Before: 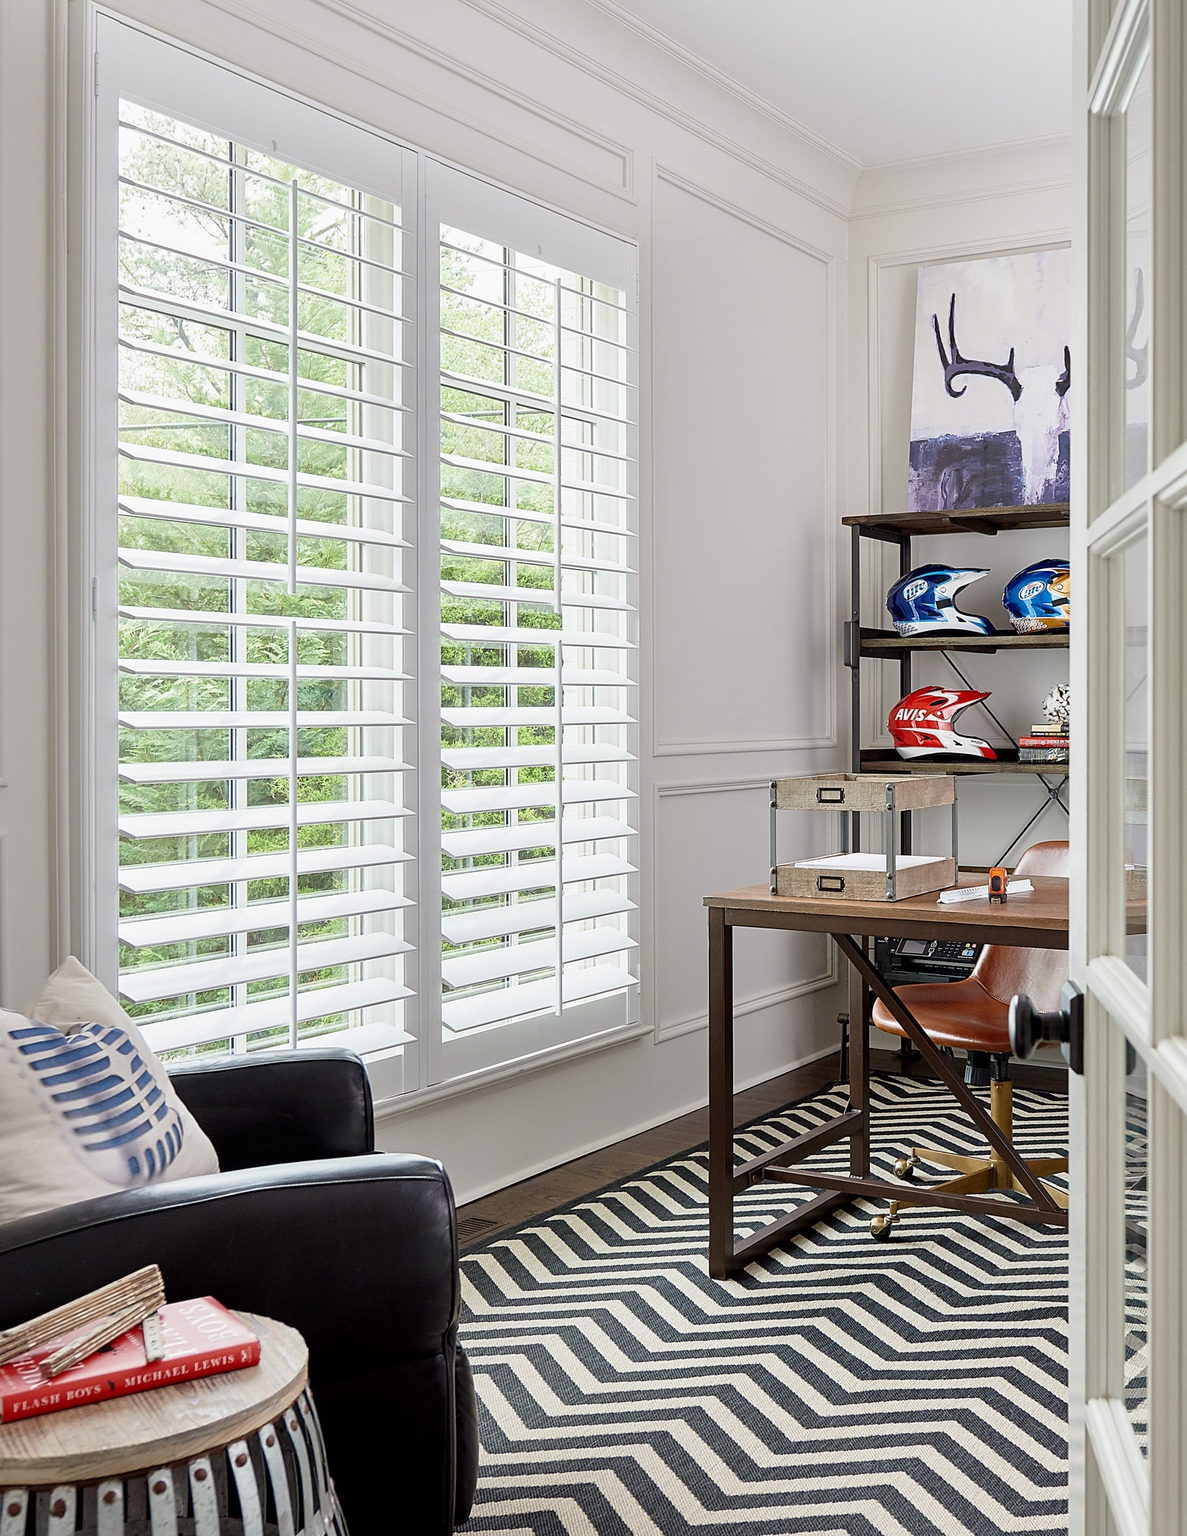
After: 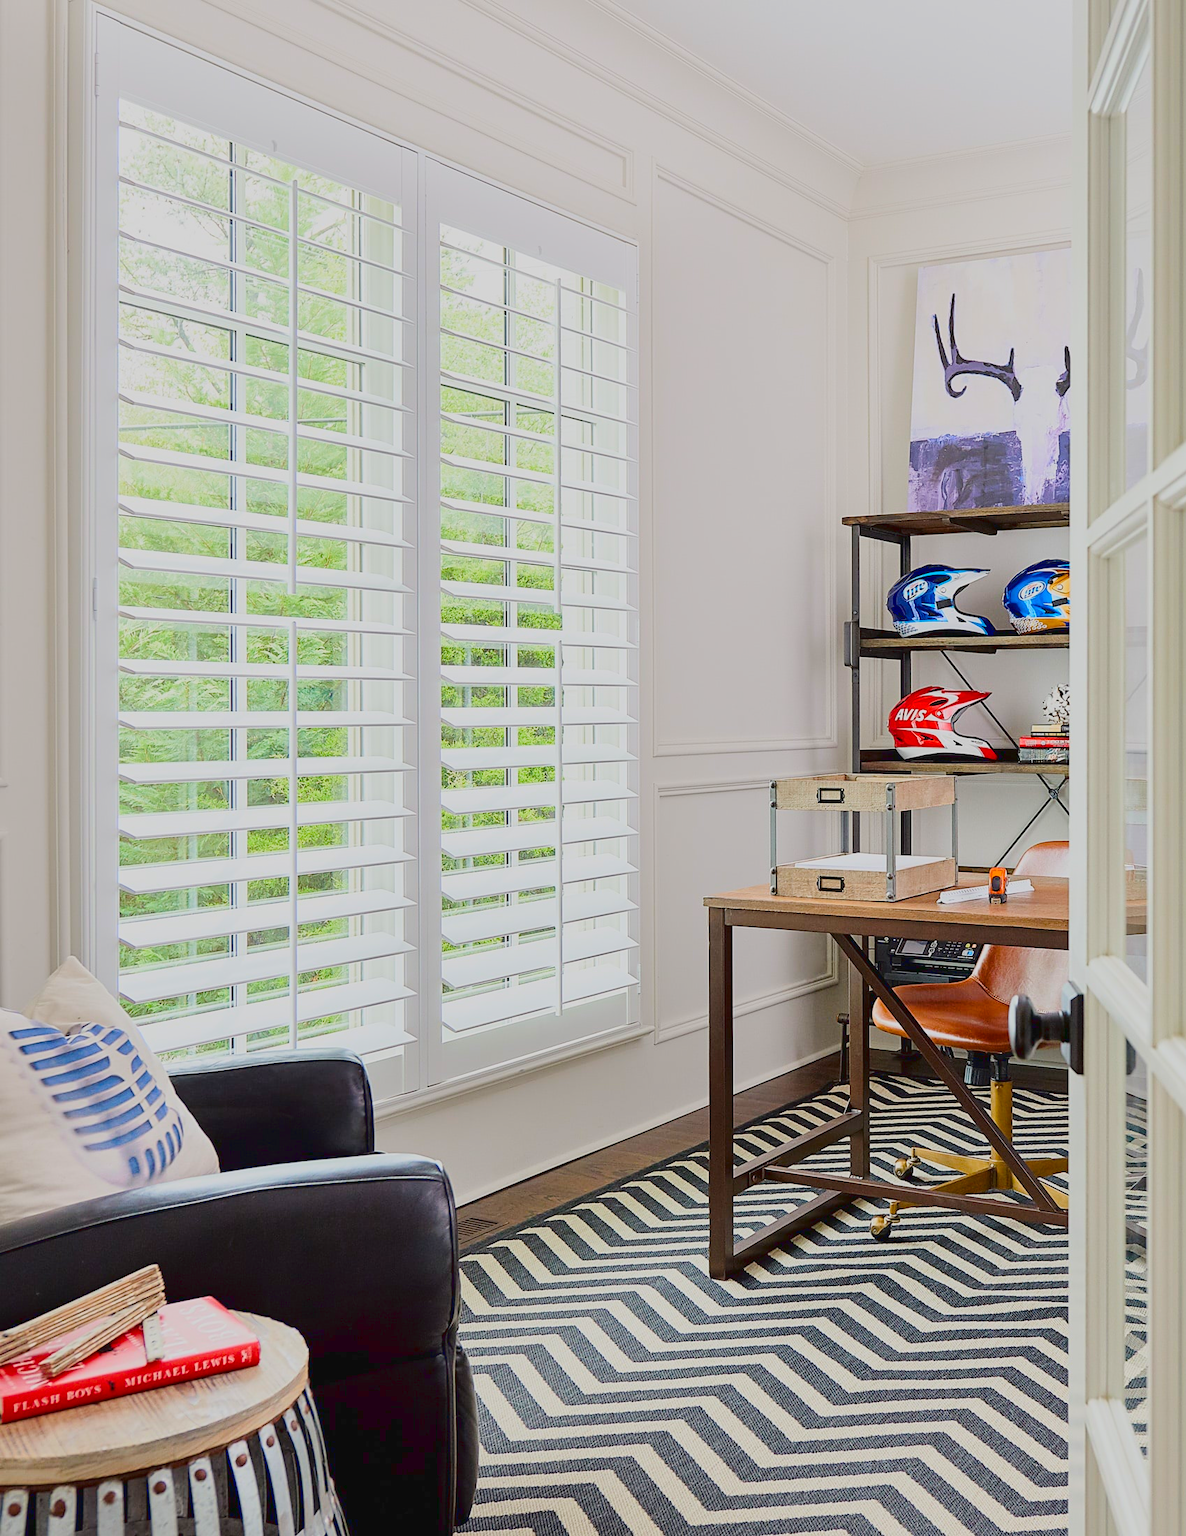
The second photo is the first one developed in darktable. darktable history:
color balance rgb: perceptual saturation grading › global saturation 31.158%, contrast -29.933%
tone curve: curves: ch0 [(0, 0.03) (0.113, 0.087) (0.207, 0.184) (0.515, 0.612) (0.712, 0.793) (1, 0.946)]; ch1 [(0, 0) (0.172, 0.123) (0.317, 0.279) (0.414, 0.382) (0.476, 0.479) (0.505, 0.498) (0.534, 0.534) (0.621, 0.65) (0.709, 0.764) (1, 1)]; ch2 [(0, 0) (0.411, 0.424) (0.505, 0.505) (0.521, 0.524) (0.537, 0.57) (0.65, 0.699) (1, 1)], color space Lab, linked channels, preserve colors none
